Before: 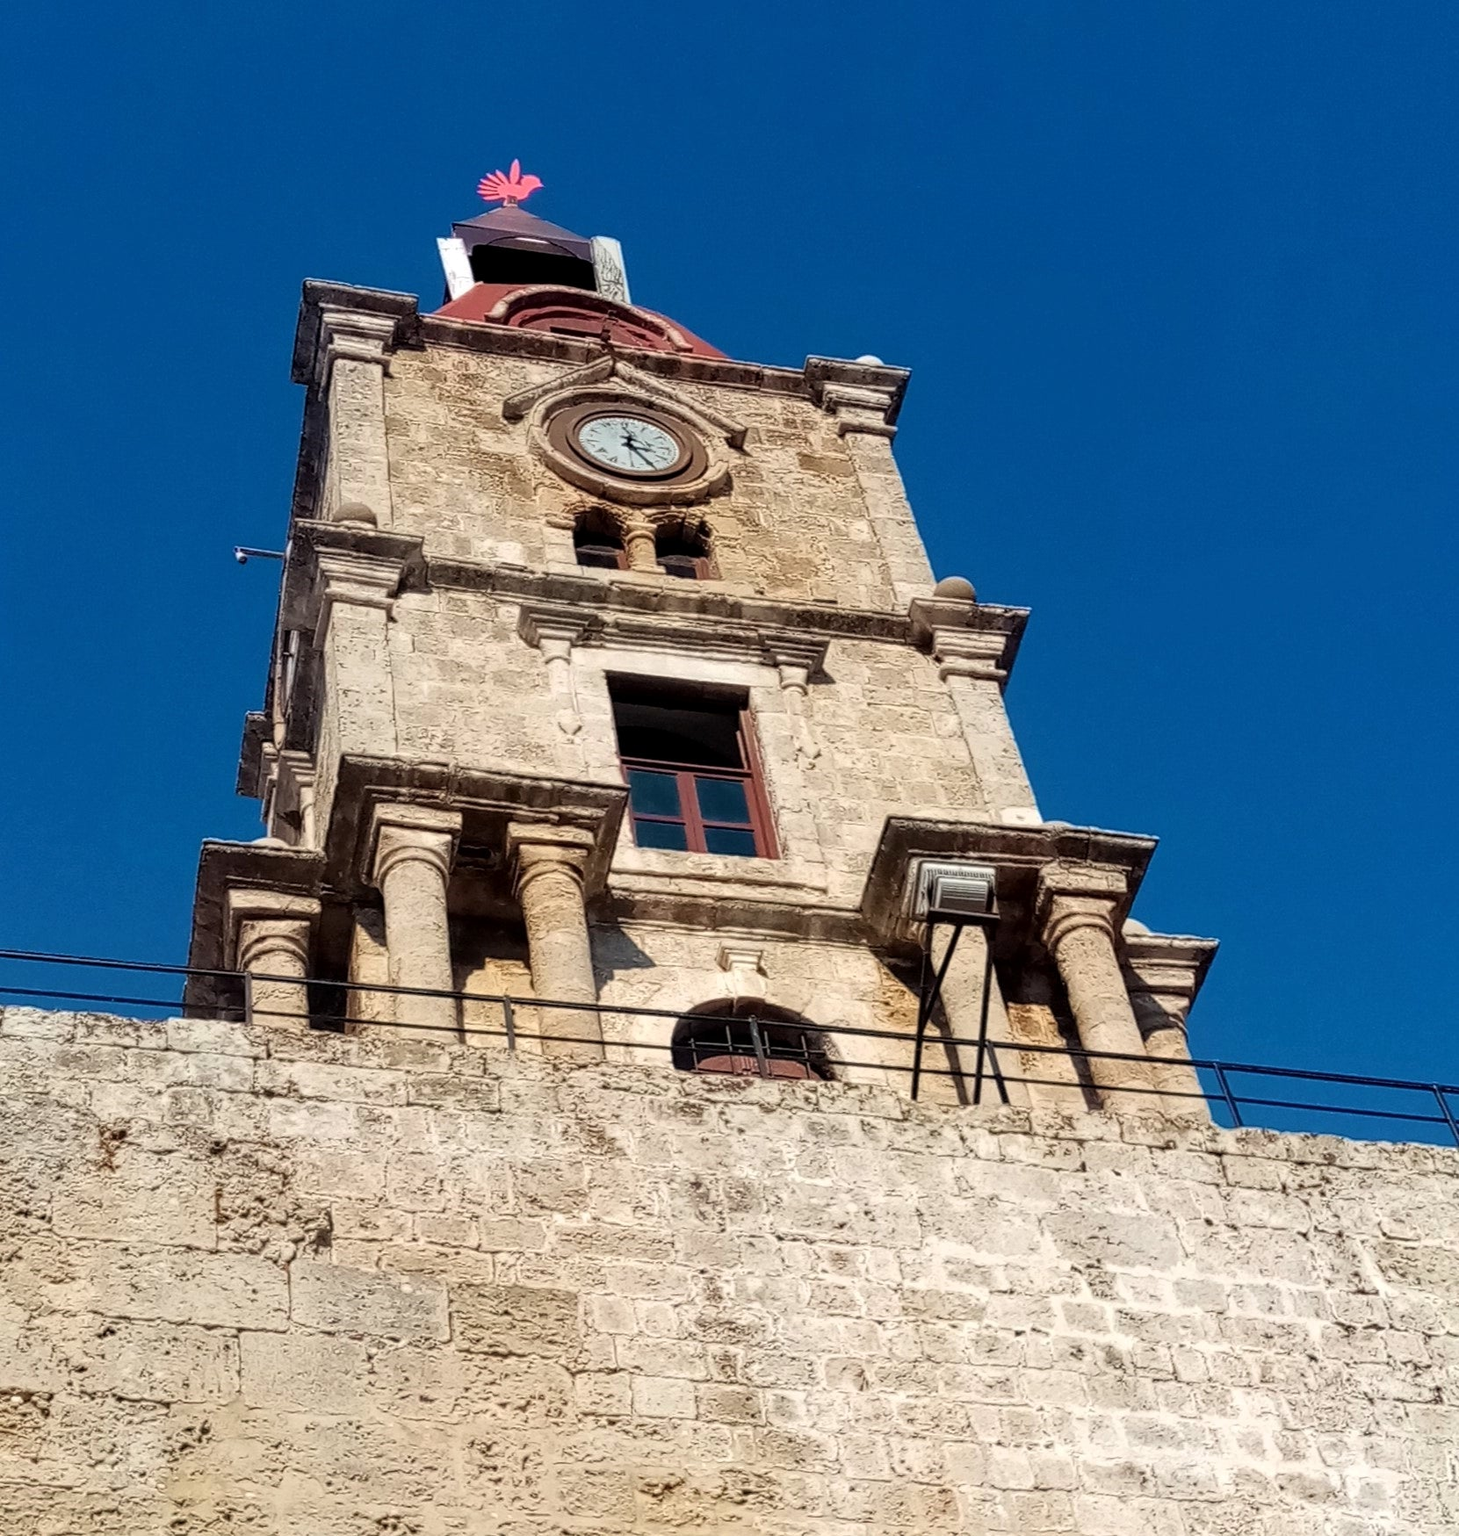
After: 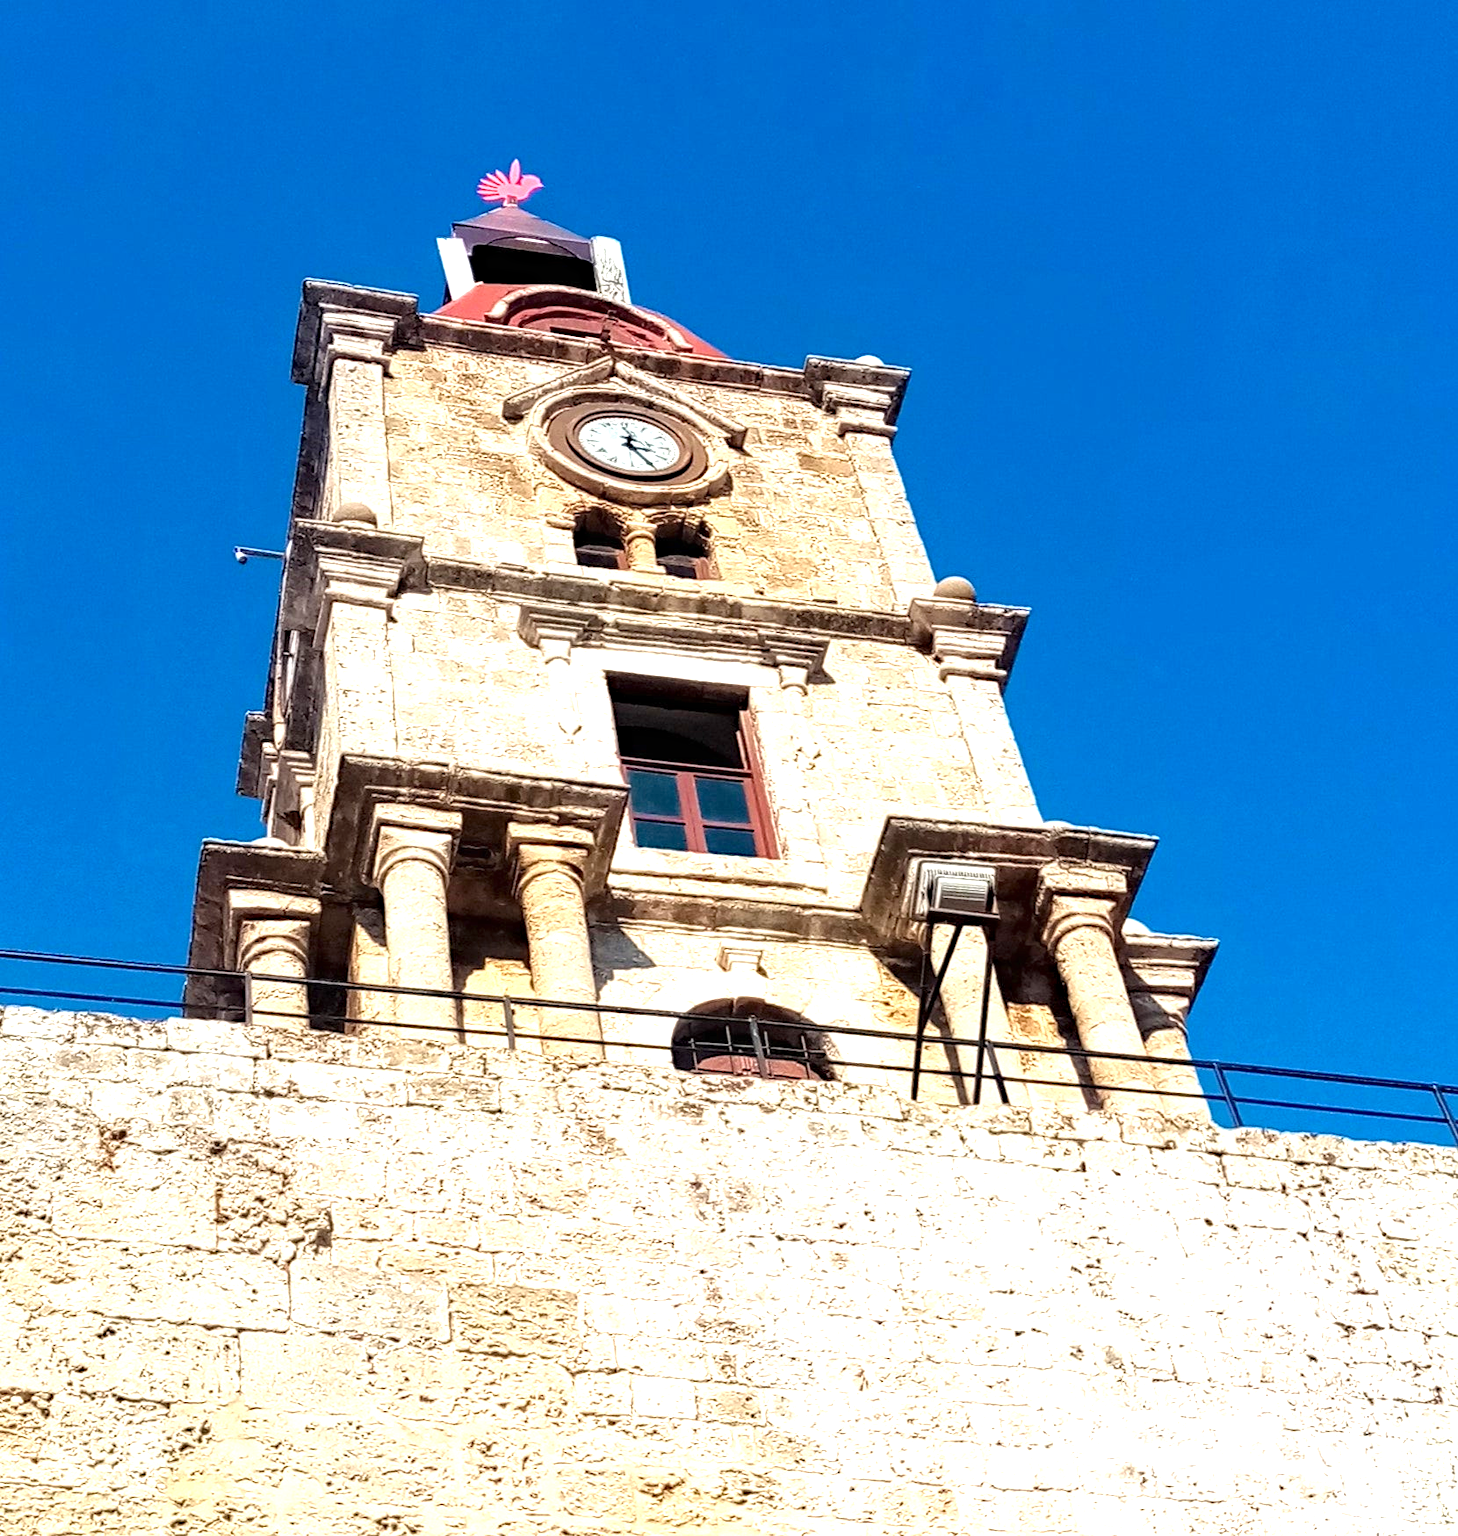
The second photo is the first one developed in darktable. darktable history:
exposure: black level correction 0, exposure 1.2 EV, compensate exposure bias true, compensate highlight preservation false
haze removal: compatibility mode true, adaptive false
